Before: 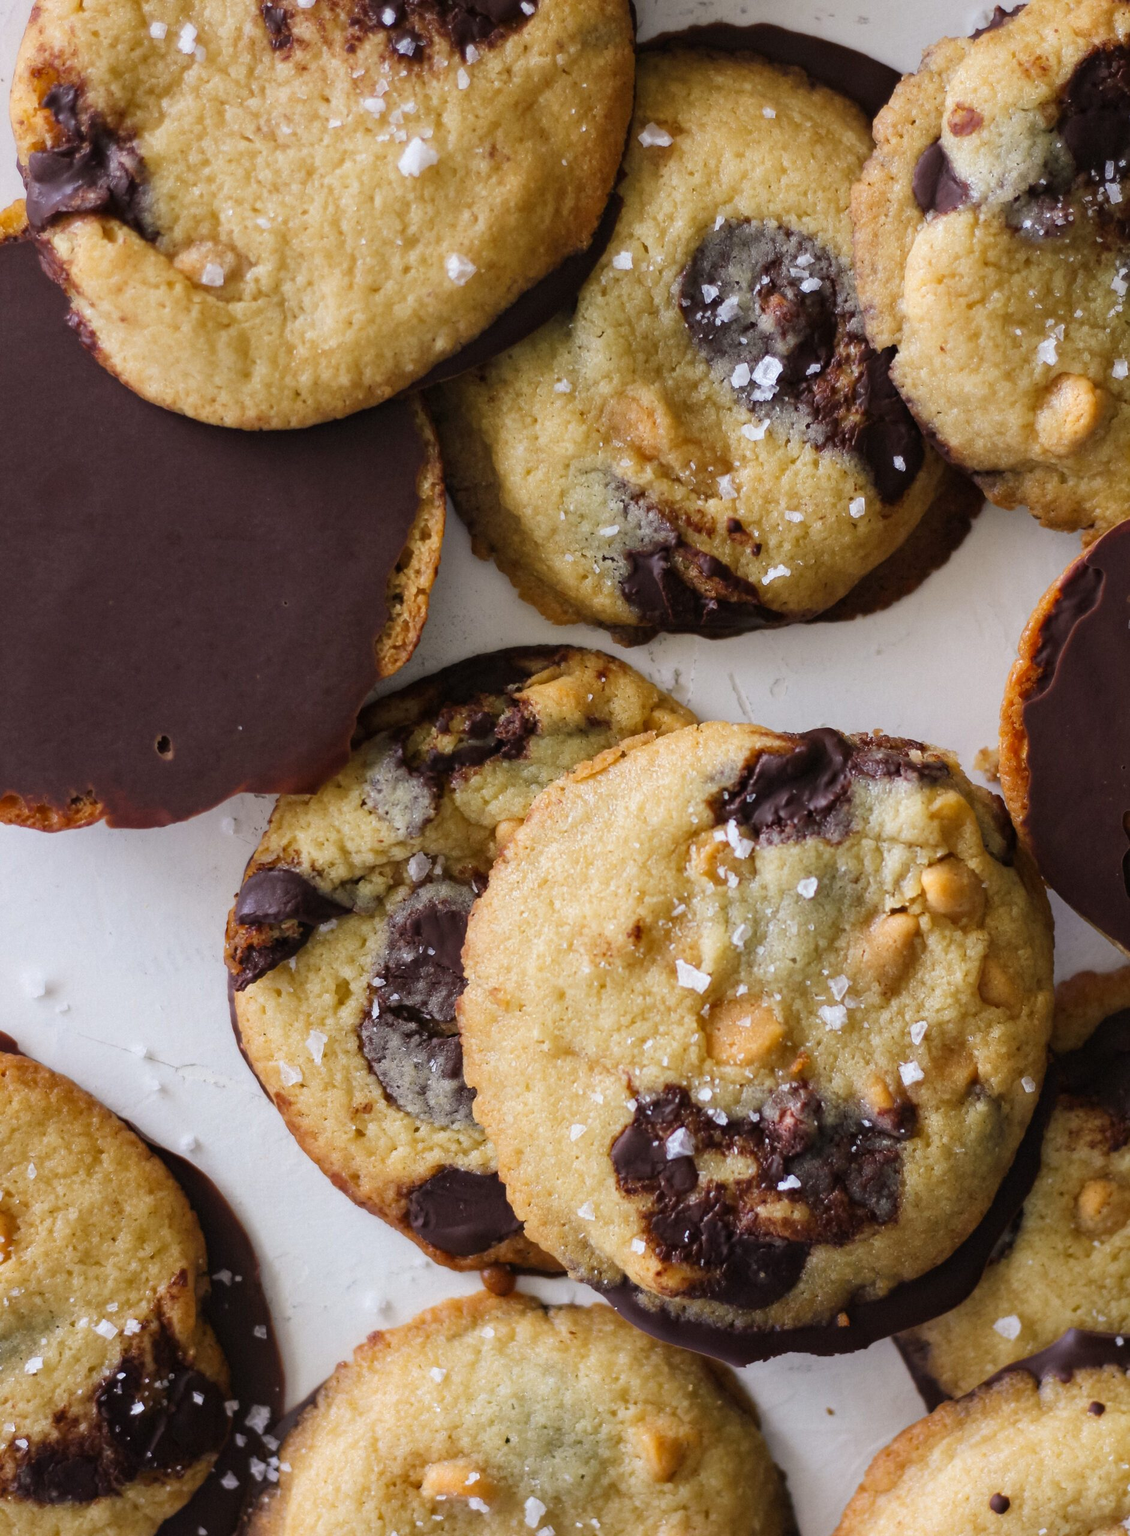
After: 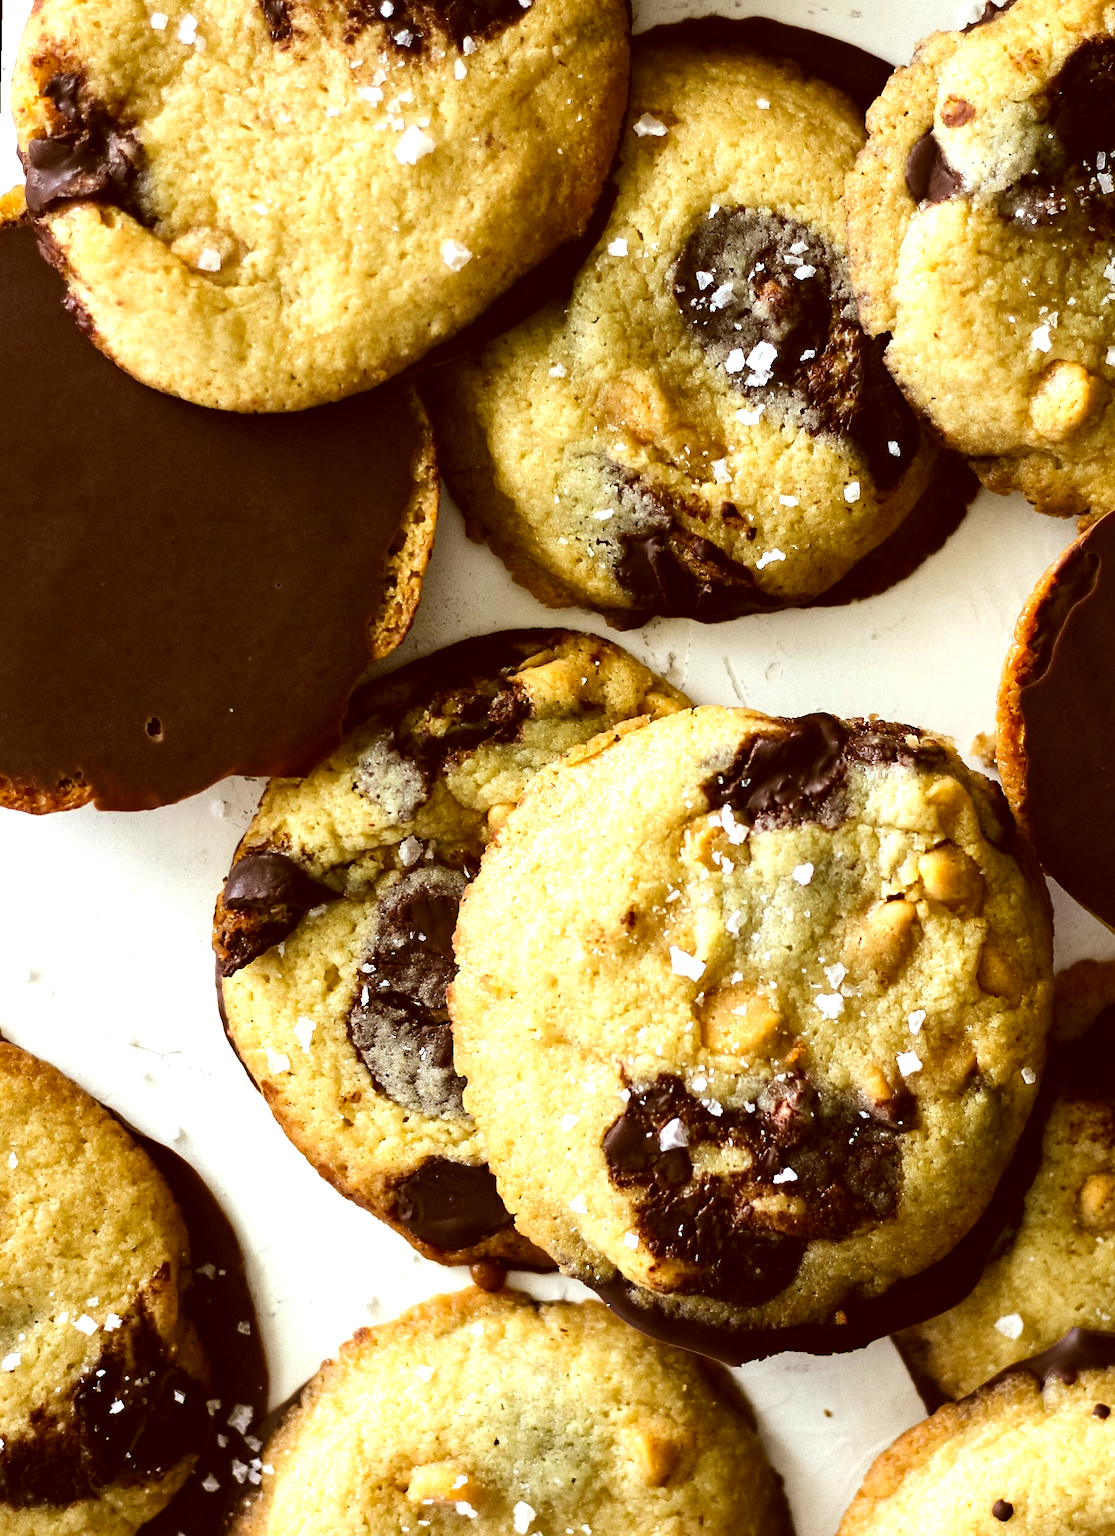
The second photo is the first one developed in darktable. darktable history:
rotate and perspective: rotation 0.226°, lens shift (vertical) -0.042, crop left 0.023, crop right 0.982, crop top 0.006, crop bottom 0.994
tone equalizer: -8 EV -1.08 EV, -7 EV -1.01 EV, -6 EV -0.867 EV, -5 EV -0.578 EV, -3 EV 0.578 EV, -2 EV 0.867 EV, -1 EV 1.01 EV, +0 EV 1.08 EV, edges refinement/feathering 500, mask exposure compensation -1.57 EV, preserve details no
color correction: highlights a* -5.3, highlights b* 9.8, shadows a* 9.8, shadows b* 24.26
sharpen: radius 1.864, amount 0.398, threshold 1.271
